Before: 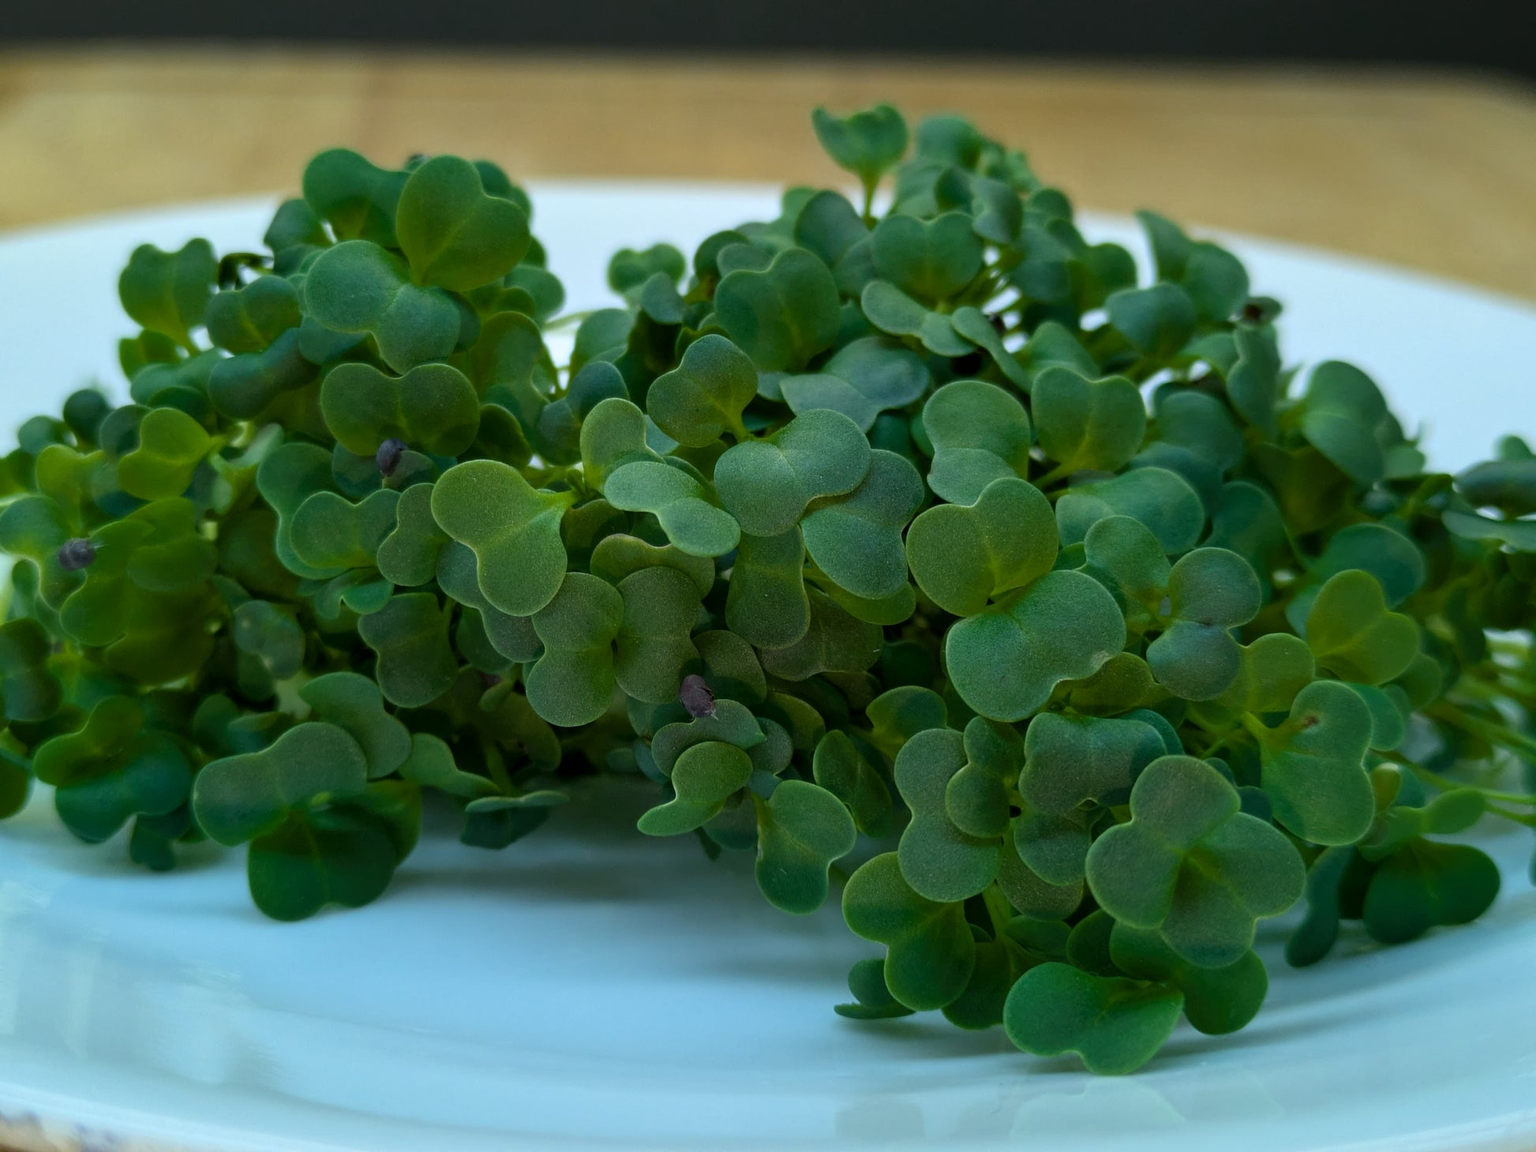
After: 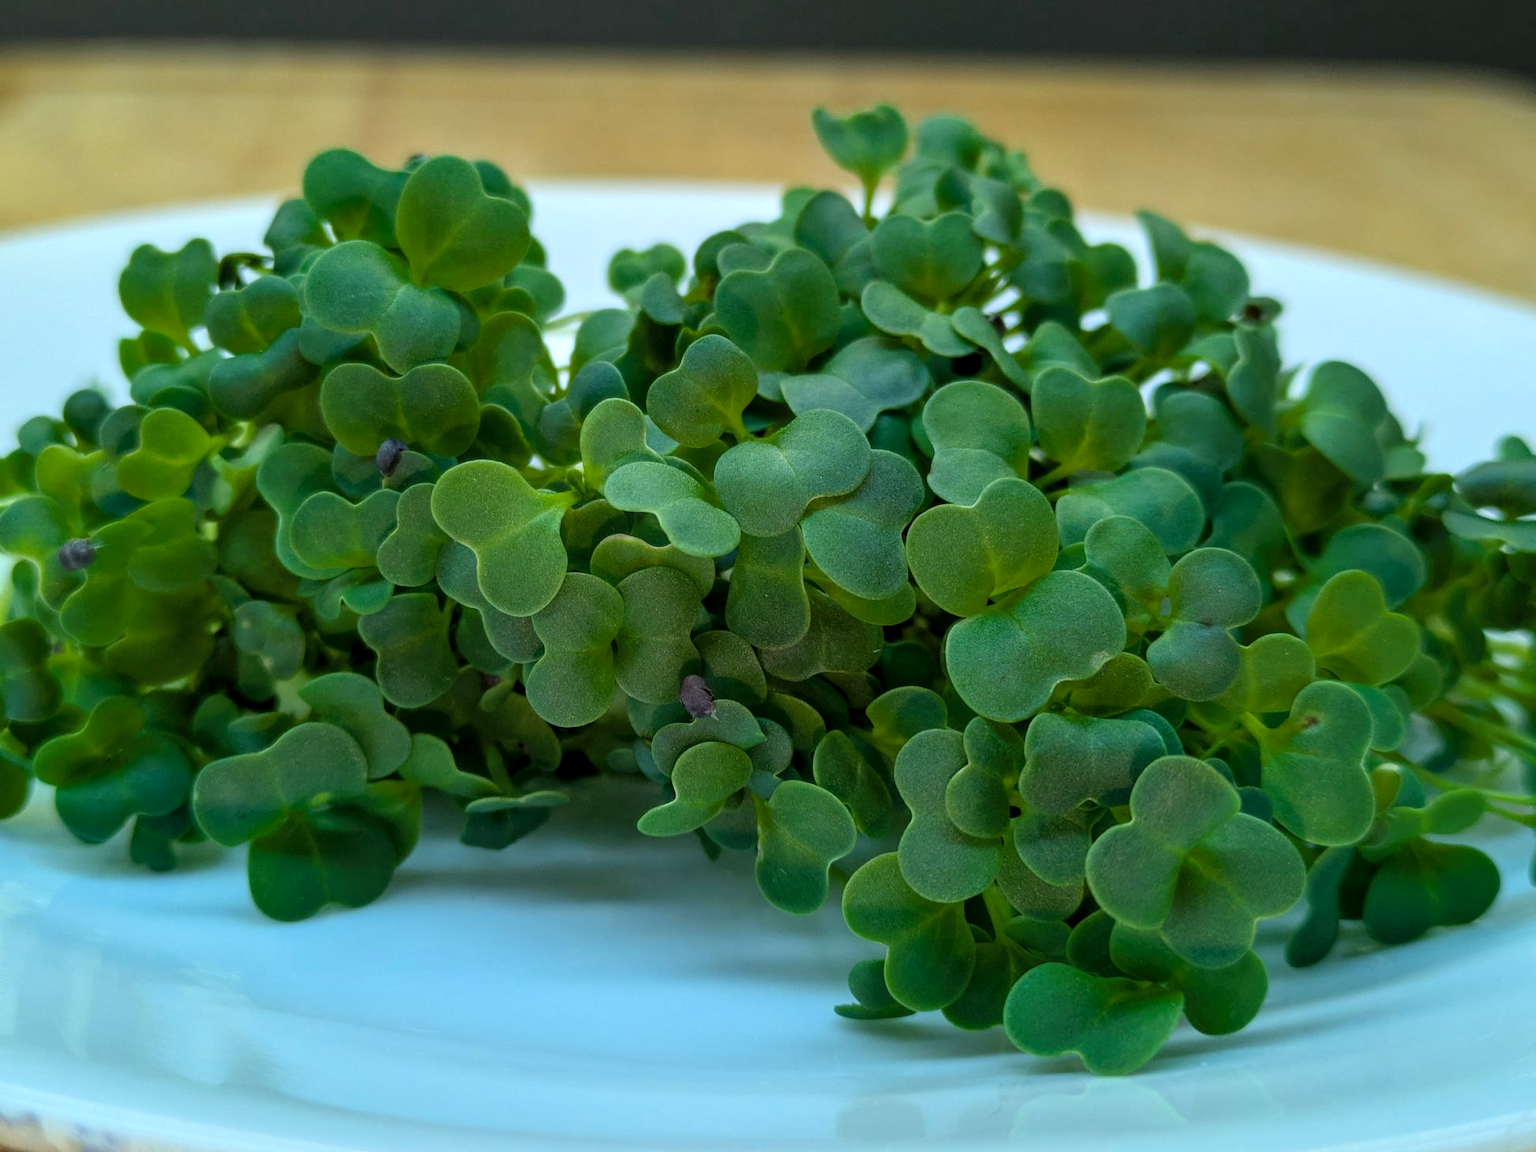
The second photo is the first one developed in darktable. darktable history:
local contrast: on, module defaults
contrast brightness saturation: brightness 0.09, saturation 0.19
